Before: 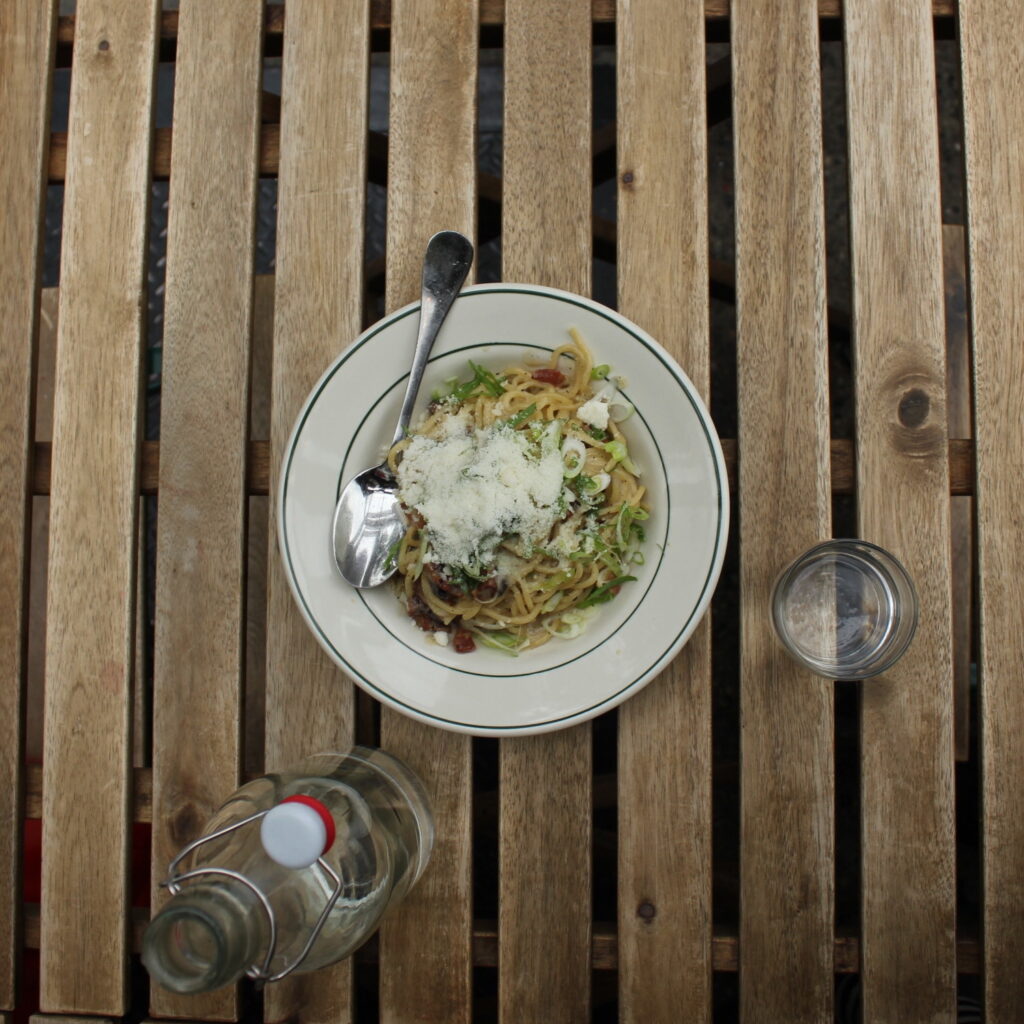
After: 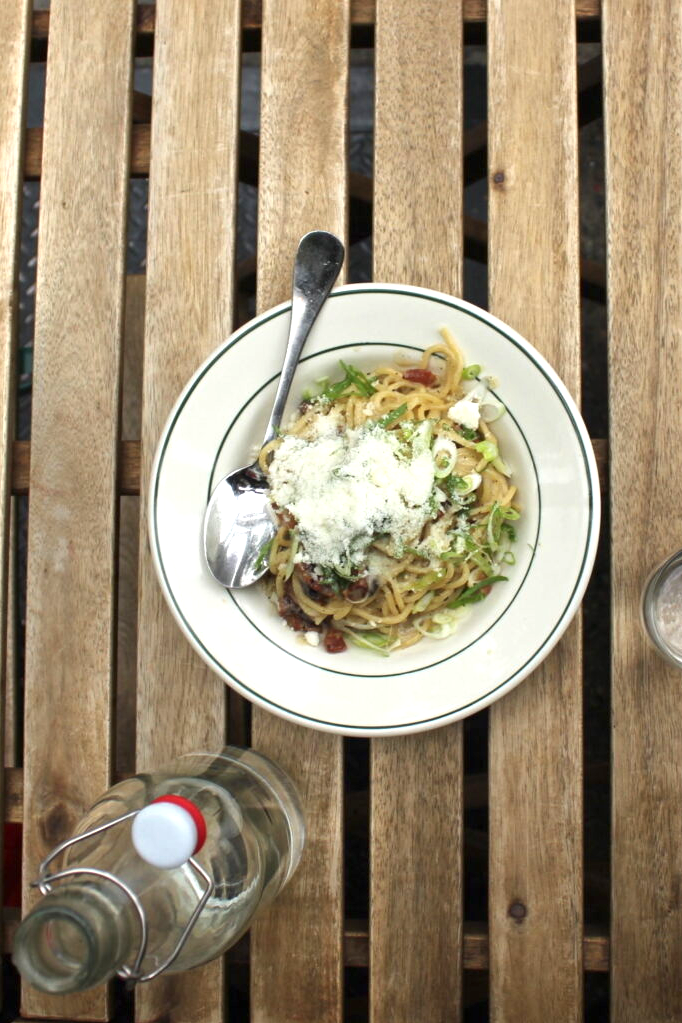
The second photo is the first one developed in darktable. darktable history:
exposure: exposure 1 EV, compensate highlight preservation false
crop and rotate: left 12.648%, right 20.685%
